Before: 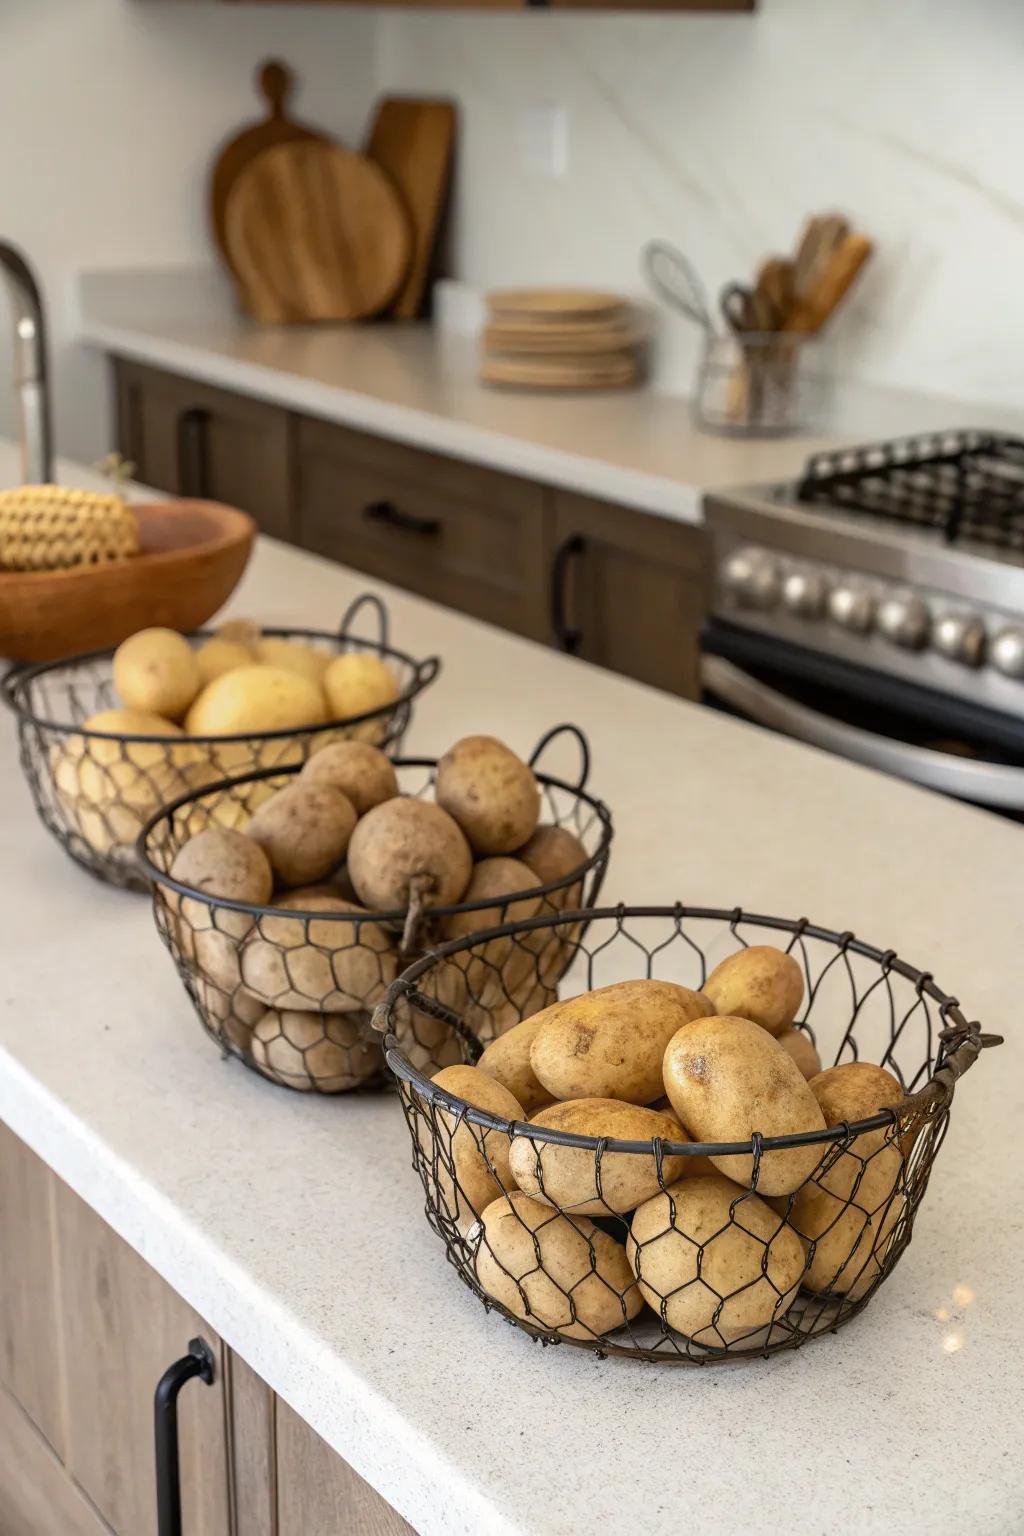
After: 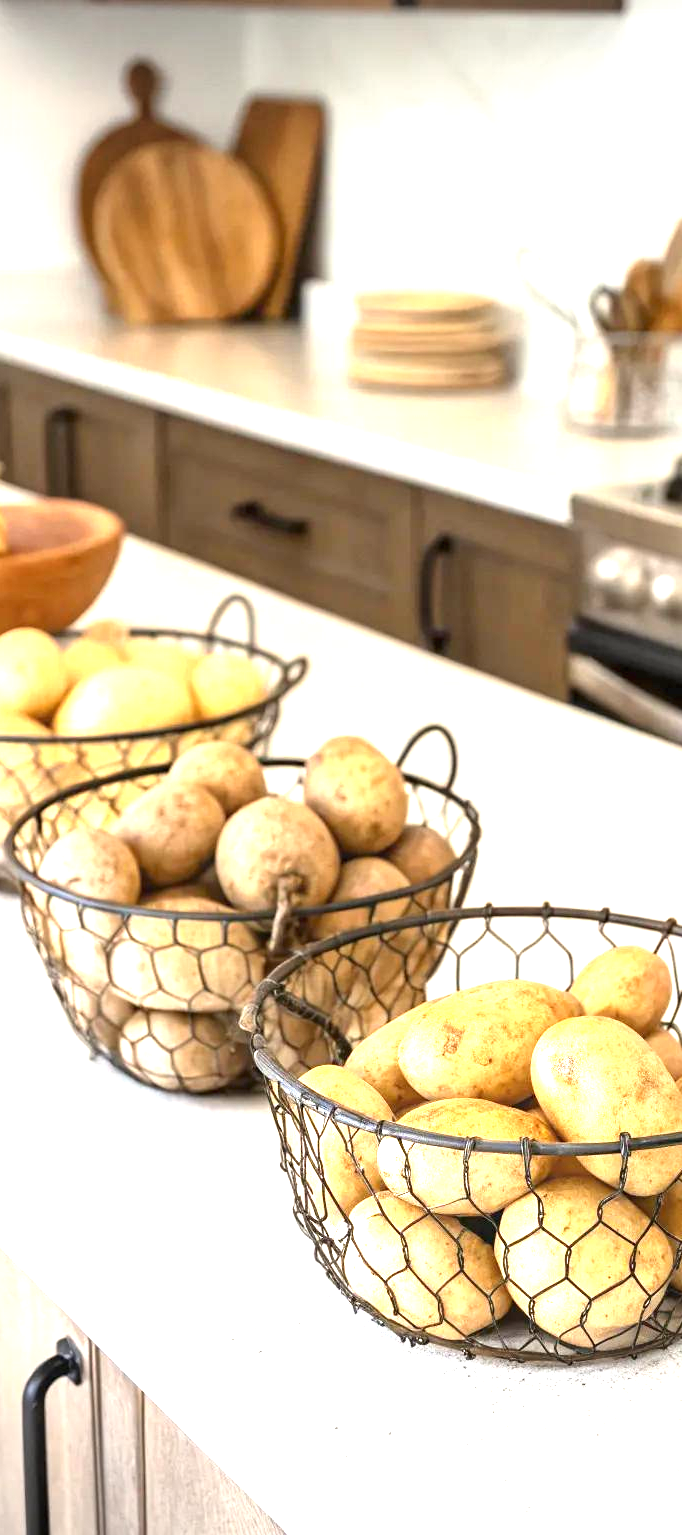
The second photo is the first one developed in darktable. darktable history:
vignetting: fall-off start 73.49%, center (0, 0.006), unbound false
exposure: black level correction 0, exposure 1.755 EV, compensate highlight preservation false
crop and rotate: left 12.899%, right 20.448%
